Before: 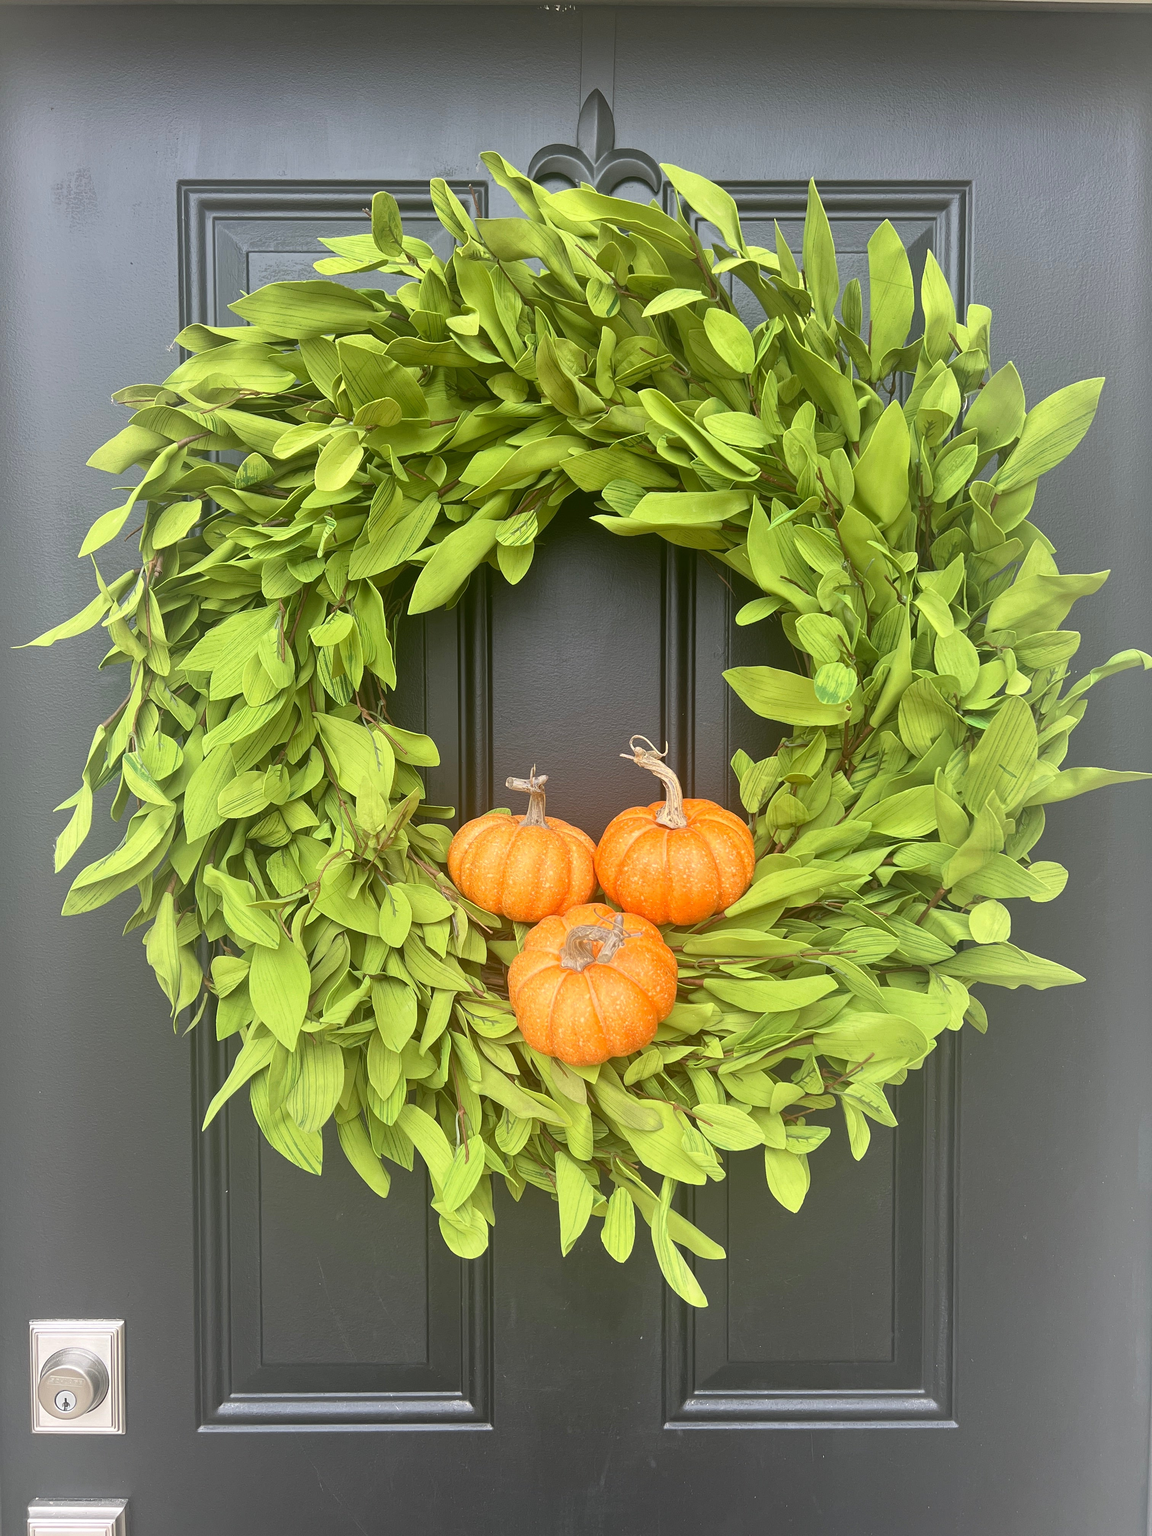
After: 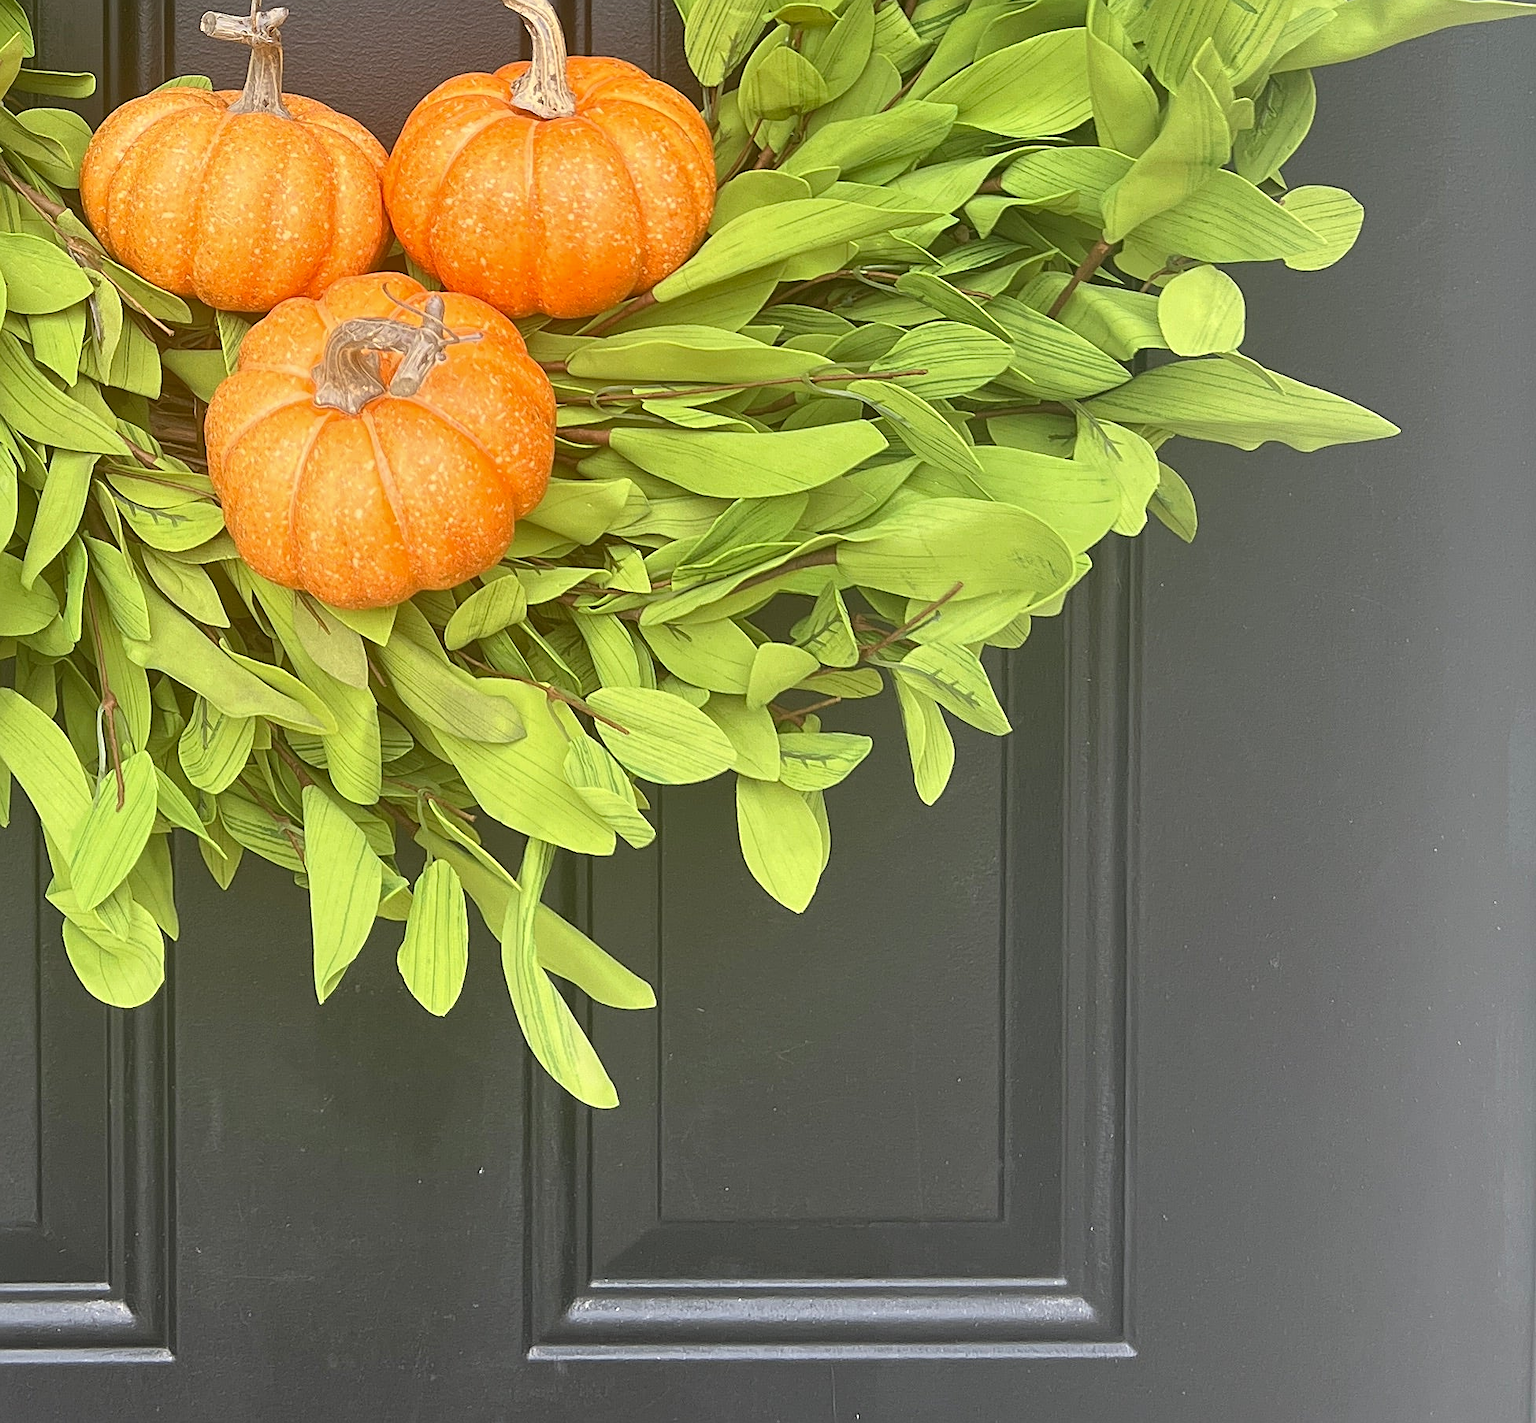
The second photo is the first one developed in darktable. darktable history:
shadows and highlights: shadows 37.27, highlights -28.18, soften with gaussian
crop and rotate: left 35.509%, top 50.238%, bottom 4.934%
sharpen: on, module defaults
